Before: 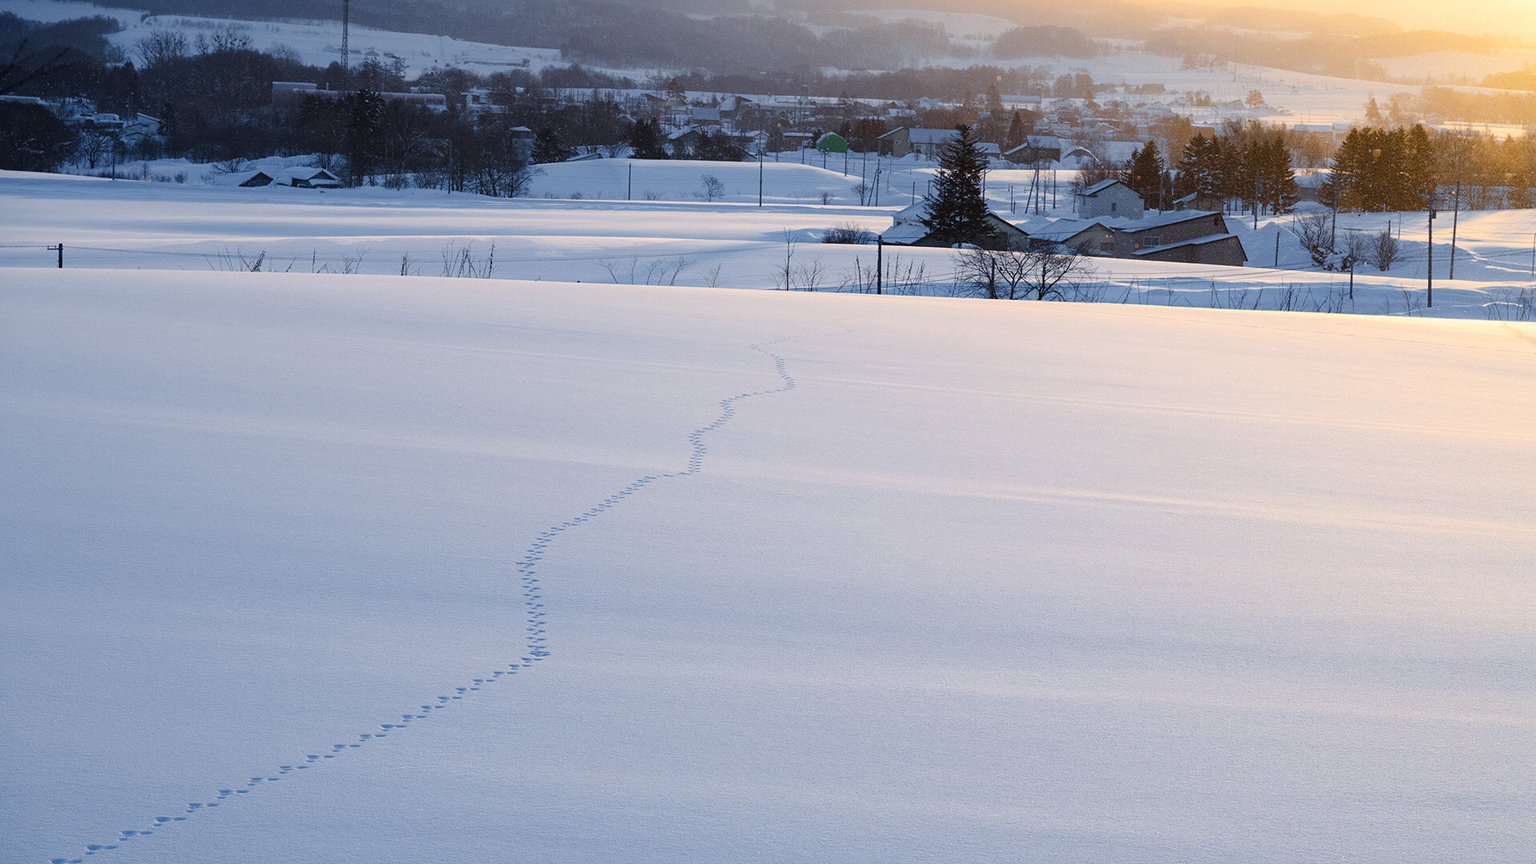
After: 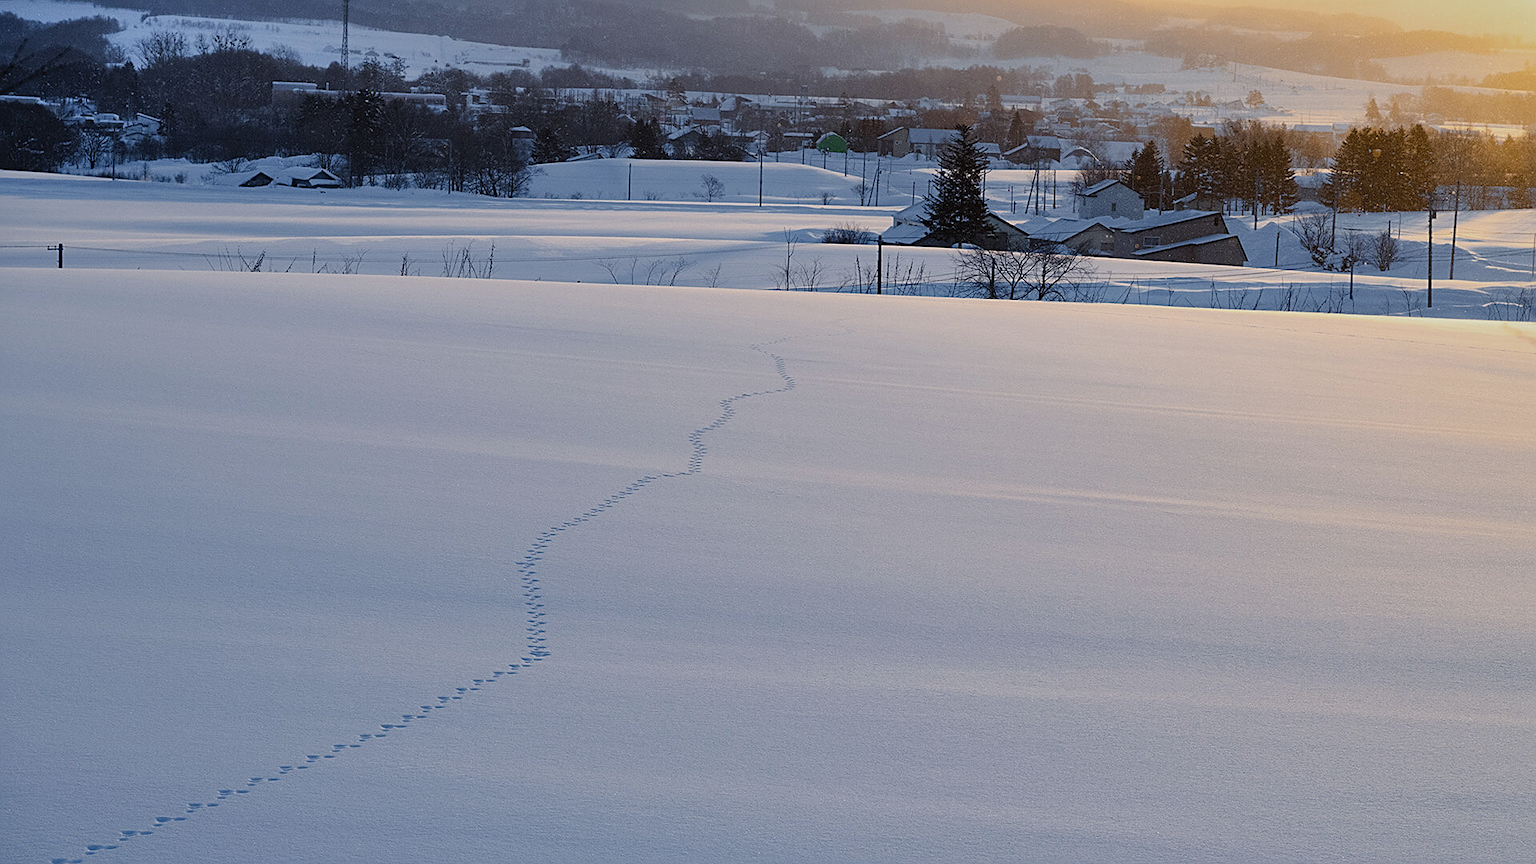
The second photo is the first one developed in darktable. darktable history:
shadows and highlights: shadows 60, soften with gaussian
sharpen: on, module defaults
exposure: exposure -0.462 EV, compensate highlight preservation false
